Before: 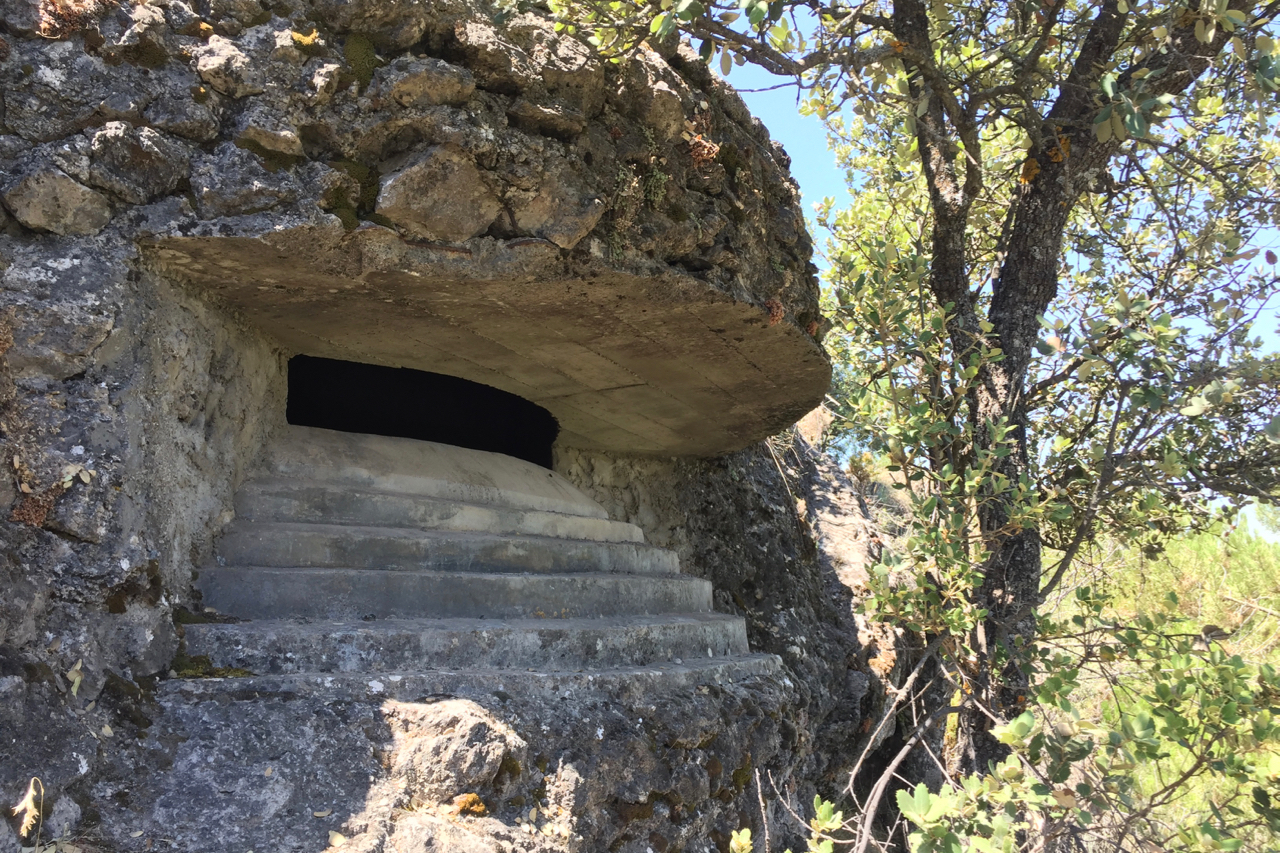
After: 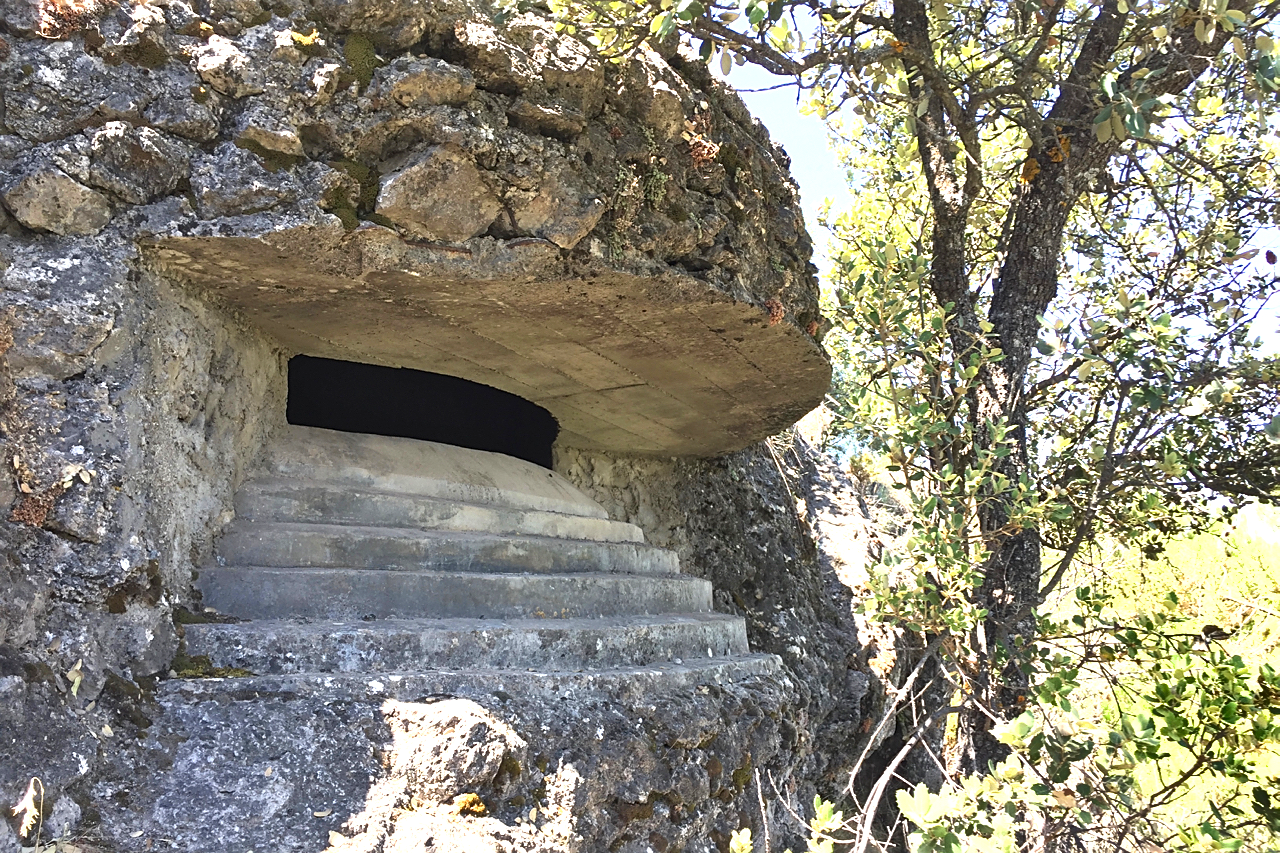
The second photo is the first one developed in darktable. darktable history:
shadows and highlights: shadows 52.42, soften with gaussian
vibrance: vibrance 10%
sharpen: on, module defaults
exposure: black level correction 0, exposure 0.9 EV, compensate highlight preservation false
